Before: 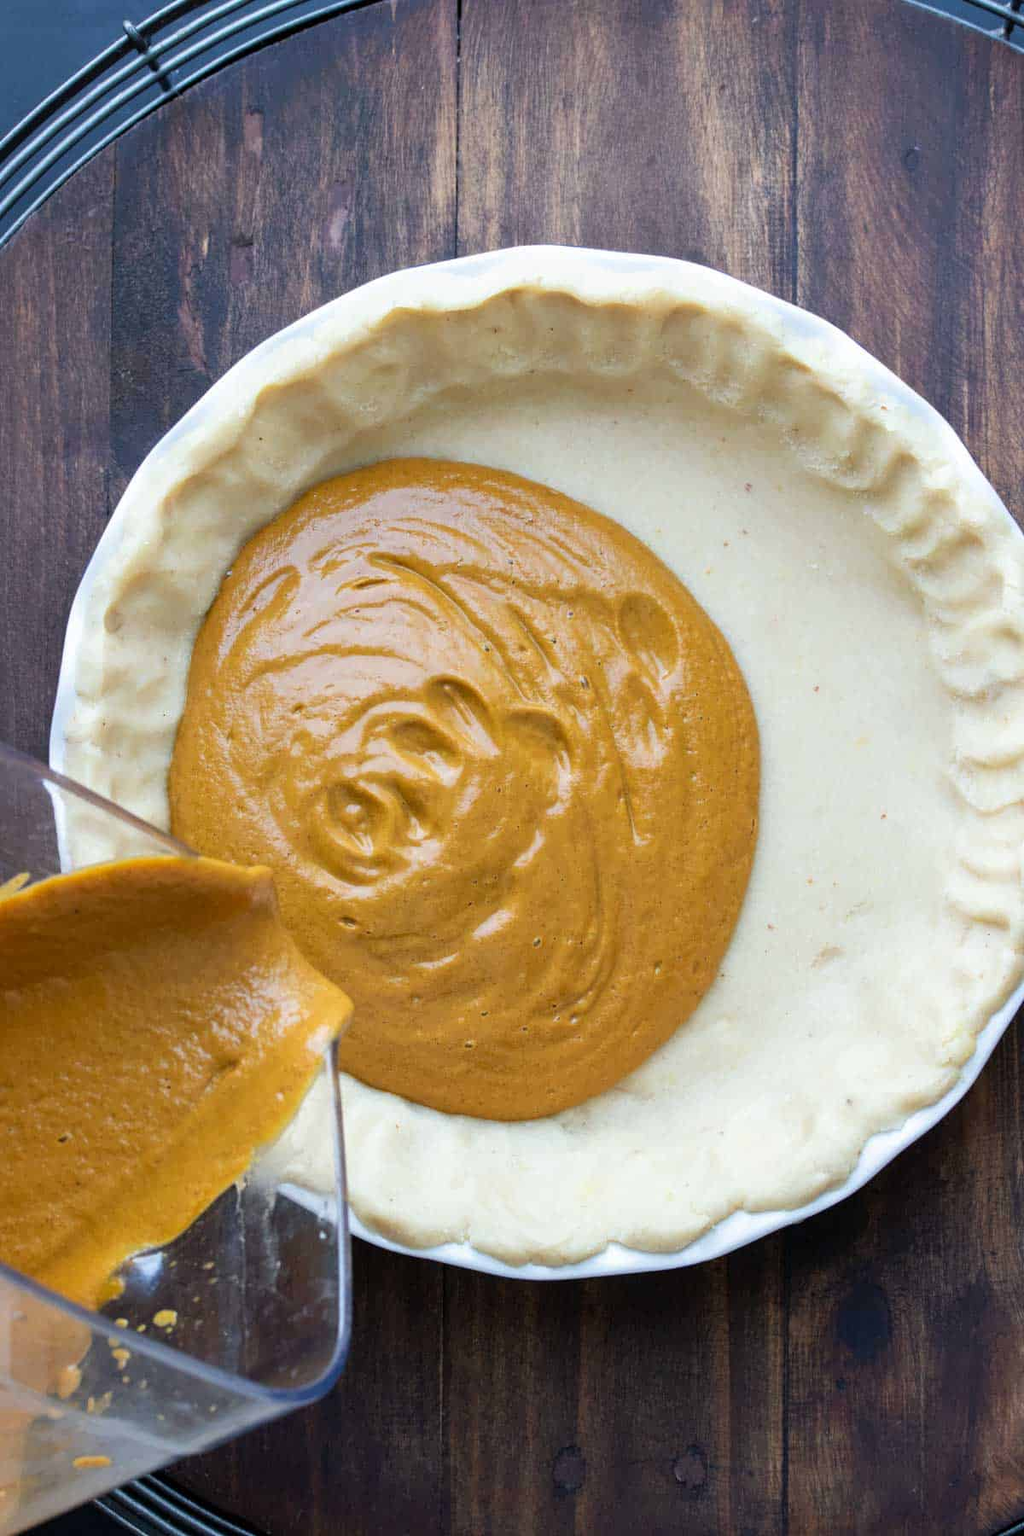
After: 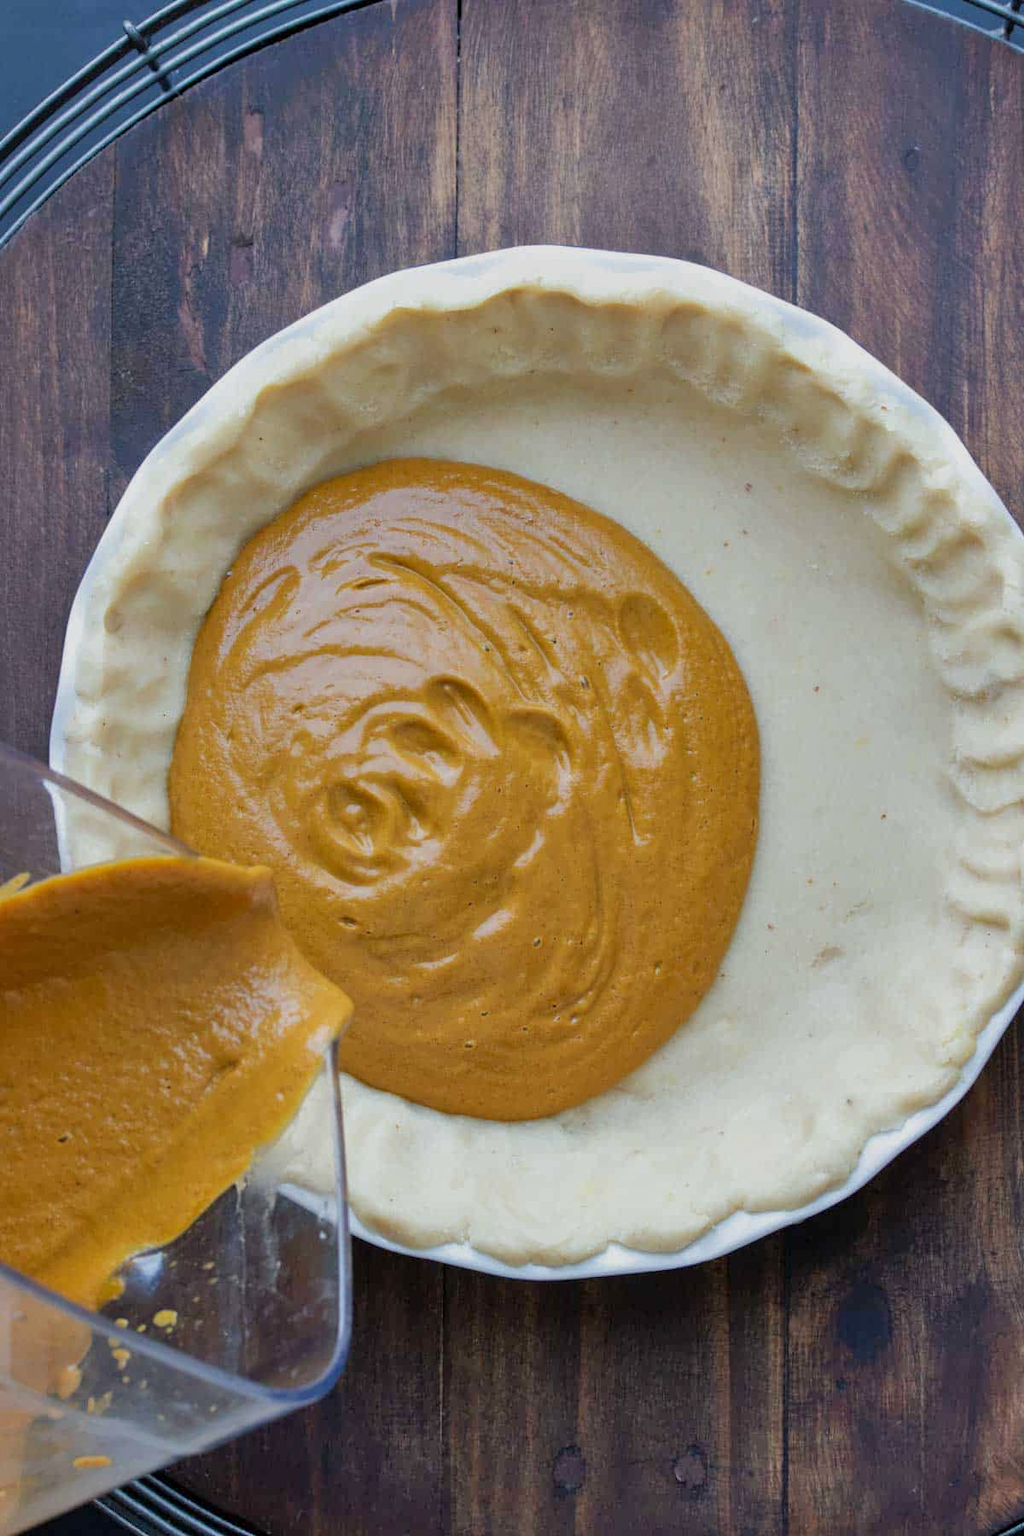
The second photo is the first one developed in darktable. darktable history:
shadows and highlights: shadows 32.83, highlights -47.7, soften with gaussian
tone equalizer: -8 EV 0.25 EV, -7 EV 0.417 EV, -6 EV 0.417 EV, -5 EV 0.25 EV, -3 EV -0.25 EV, -2 EV -0.417 EV, -1 EV -0.417 EV, +0 EV -0.25 EV, edges refinement/feathering 500, mask exposure compensation -1.57 EV, preserve details guided filter
